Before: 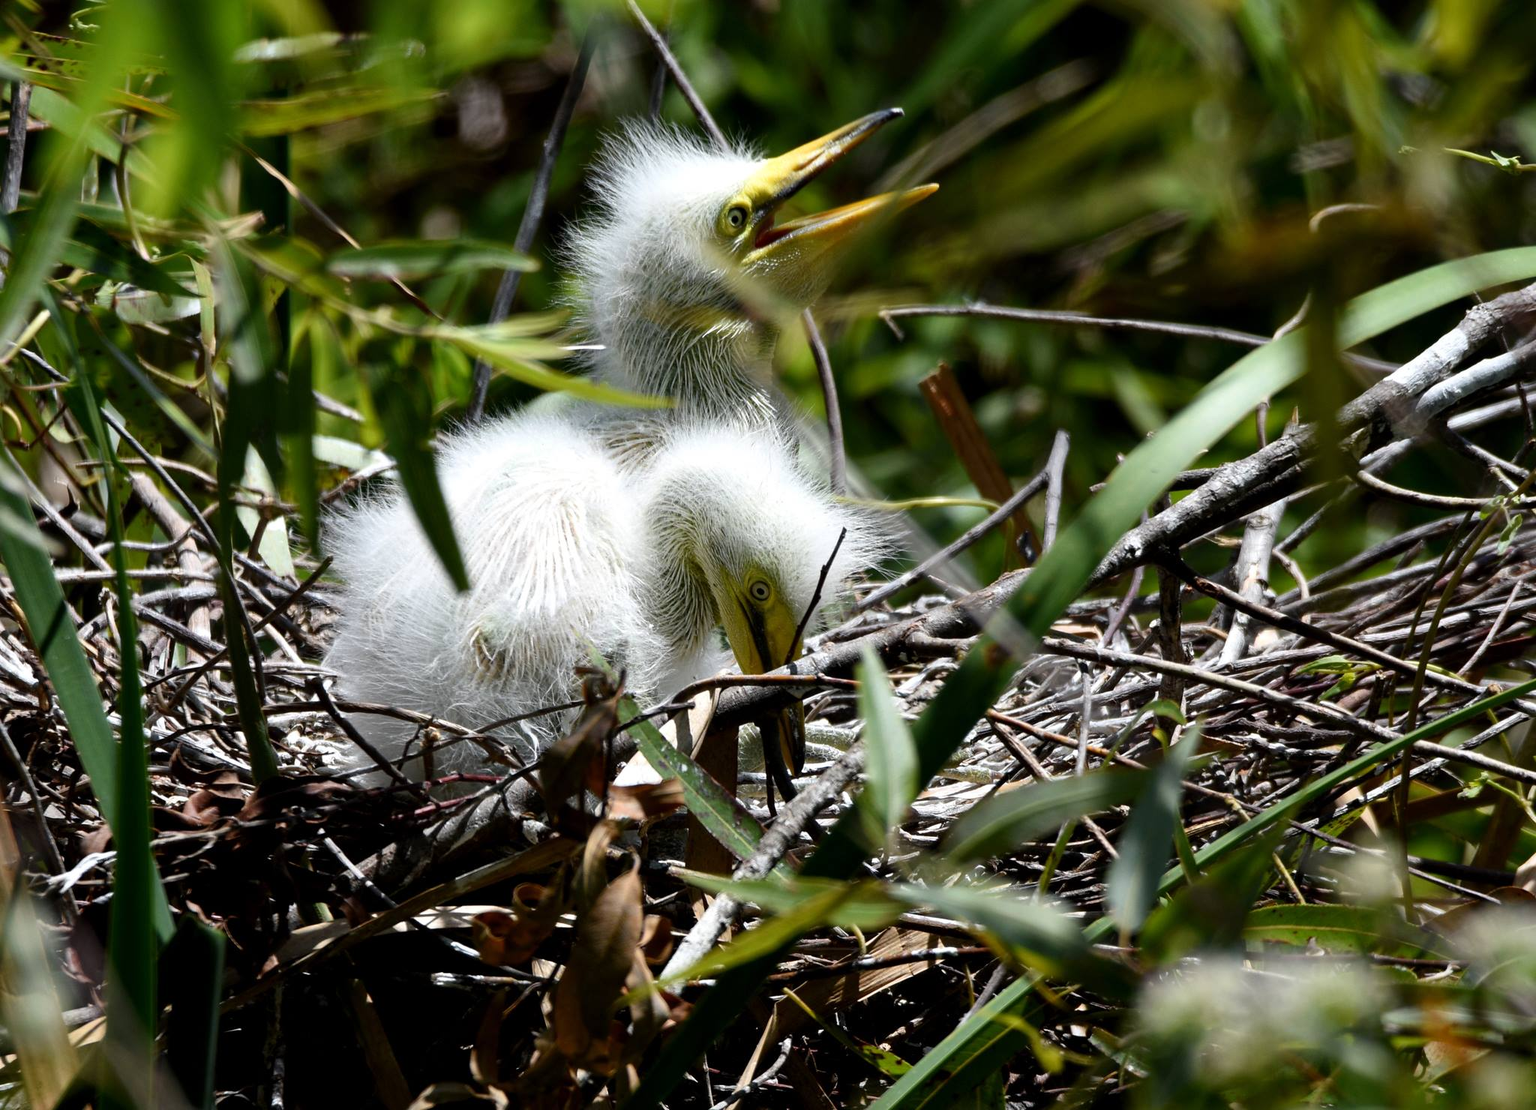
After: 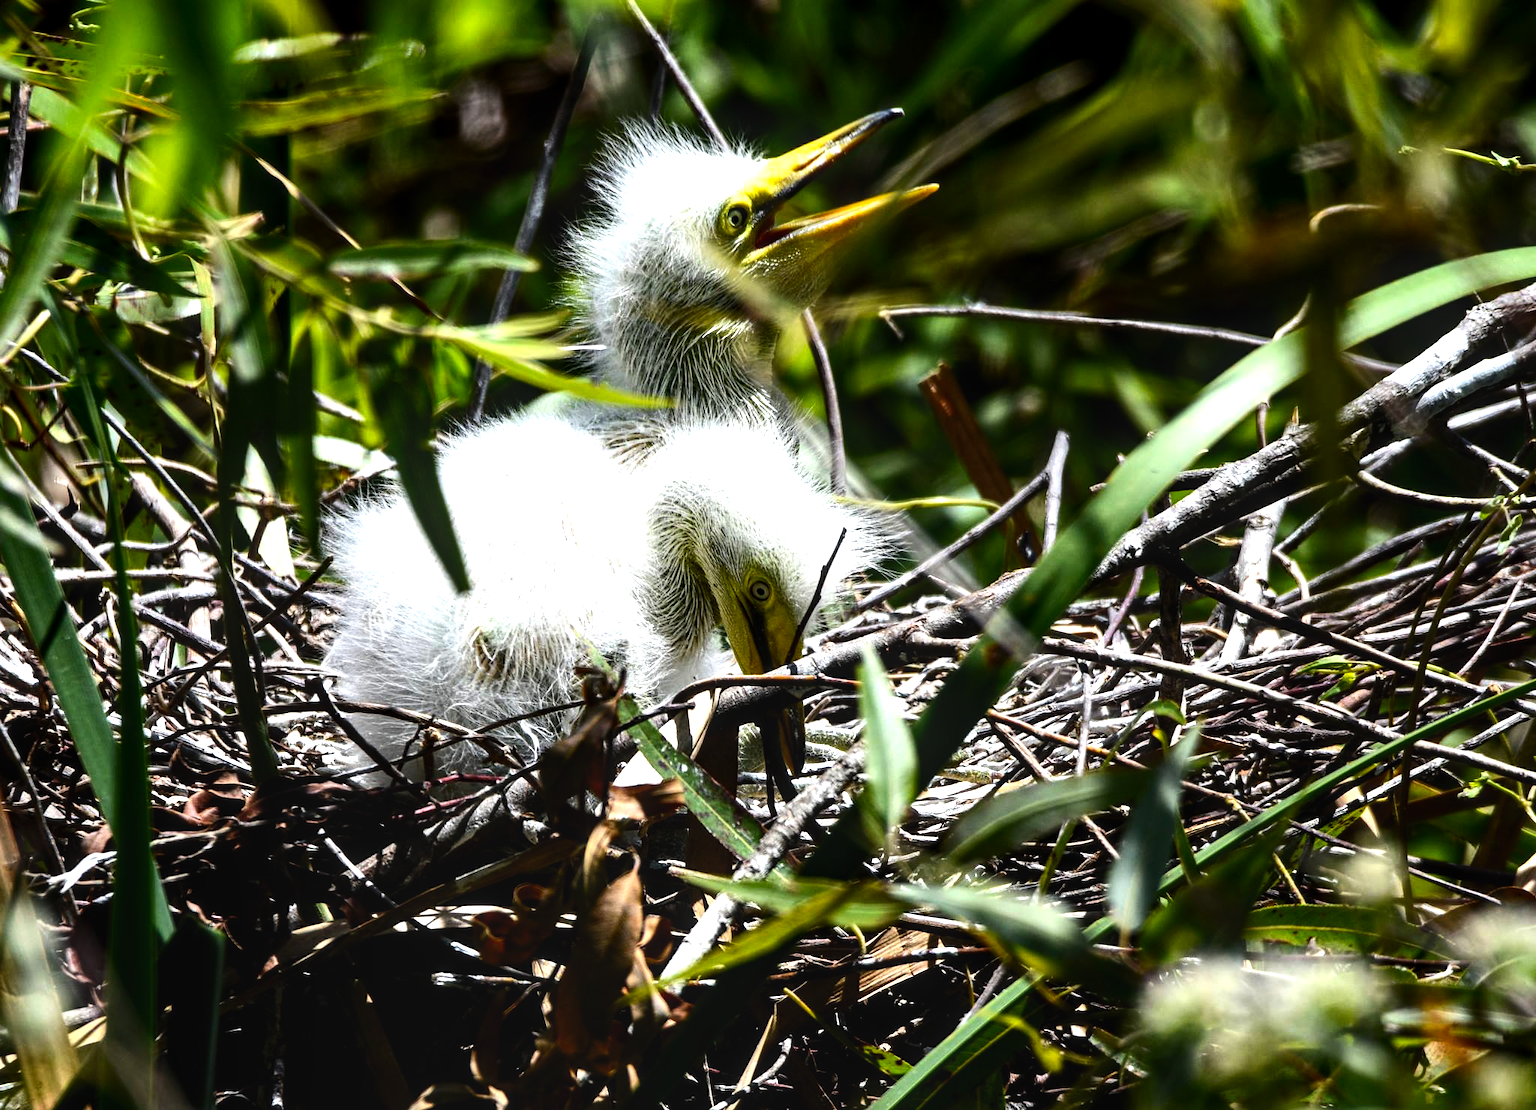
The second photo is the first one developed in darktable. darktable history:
contrast brightness saturation: contrast 0.09, saturation 0.28
local contrast: on, module defaults
tone equalizer: -8 EV -1.08 EV, -7 EV -1.01 EV, -6 EV -0.867 EV, -5 EV -0.578 EV, -3 EV 0.578 EV, -2 EV 0.867 EV, -1 EV 1.01 EV, +0 EV 1.08 EV, edges refinement/feathering 500, mask exposure compensation -1.57 EV, preserve details no
